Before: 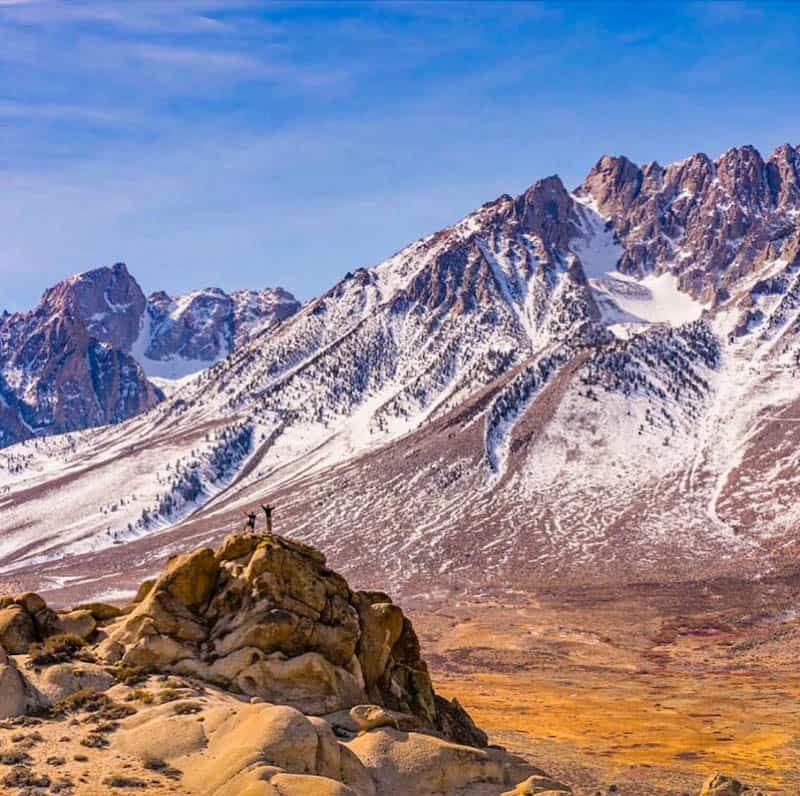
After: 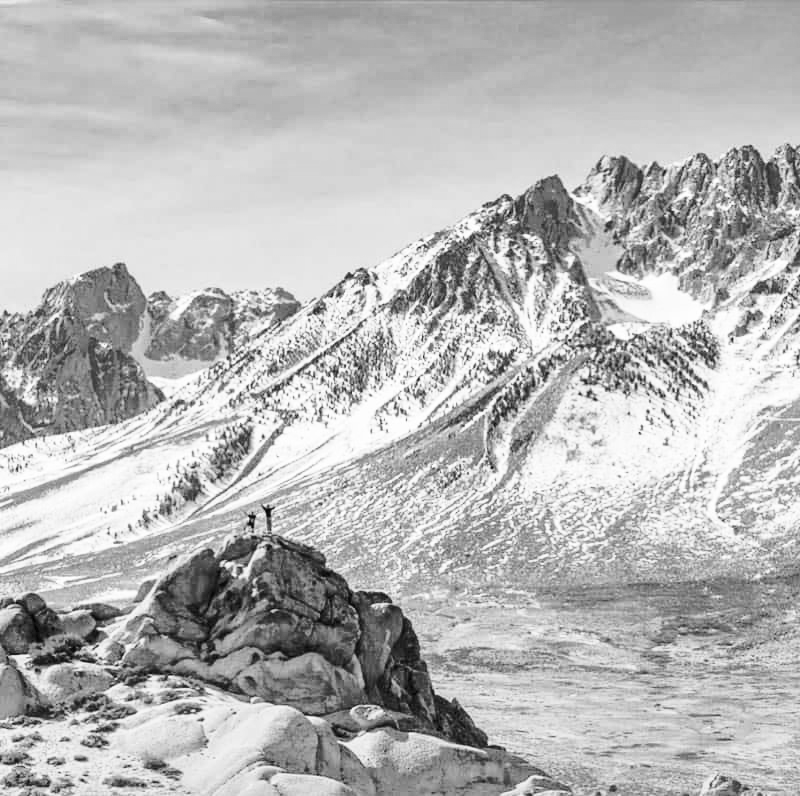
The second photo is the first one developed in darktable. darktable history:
color correction: highlights a* -7.76, highlights b* 3.71
shadows and highlights: on, module defaults
color zones: curves: ch1 [(0, -0.394) (0.143, -0.394) (0.286, -0.394) (0.429, -0.392) (0.571, -0.391) (0.714, -0.391) (0.857, -0.391) (1, -0.394)]
base curve: curves: ch0 [(0, 0) (0.028, 0.03) (0.121, 0.232) (0.46, 0.748) (0.859, 0.968) (1, 1)], preserve colors none
contrast brightness saturation: contrast 0.202, brightness 0.159, saturation 0.228
